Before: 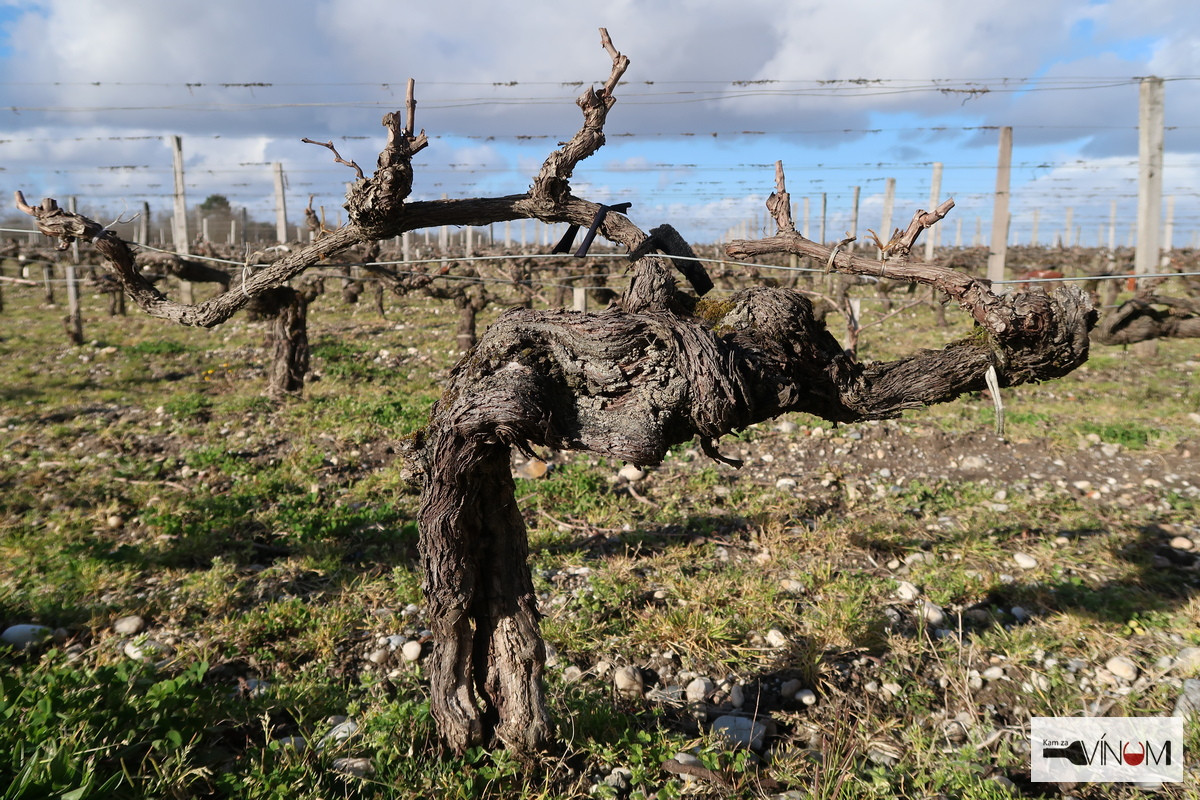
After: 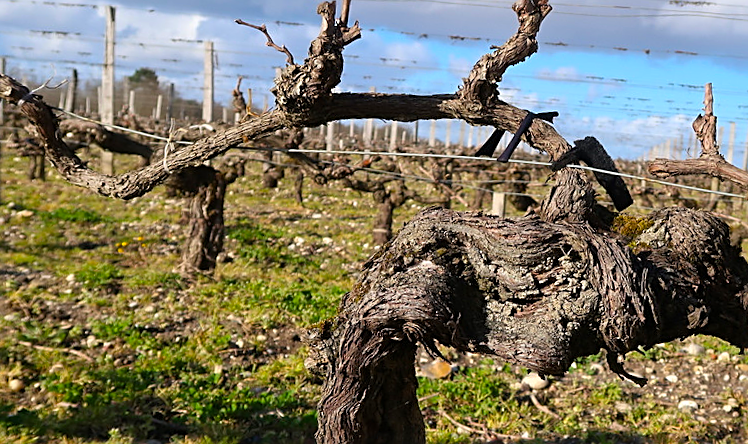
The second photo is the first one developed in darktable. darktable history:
levels: levels [0, 0.476, 0.951]
crop and rotate: angle -4.99°, left 2.122%, top 6.945%, right 27.566%, bottom 30.519%
color balance rgb: perceptual saturation grading › global saturation 30%, global vibrance 20%
sharpen: on, module defaults
